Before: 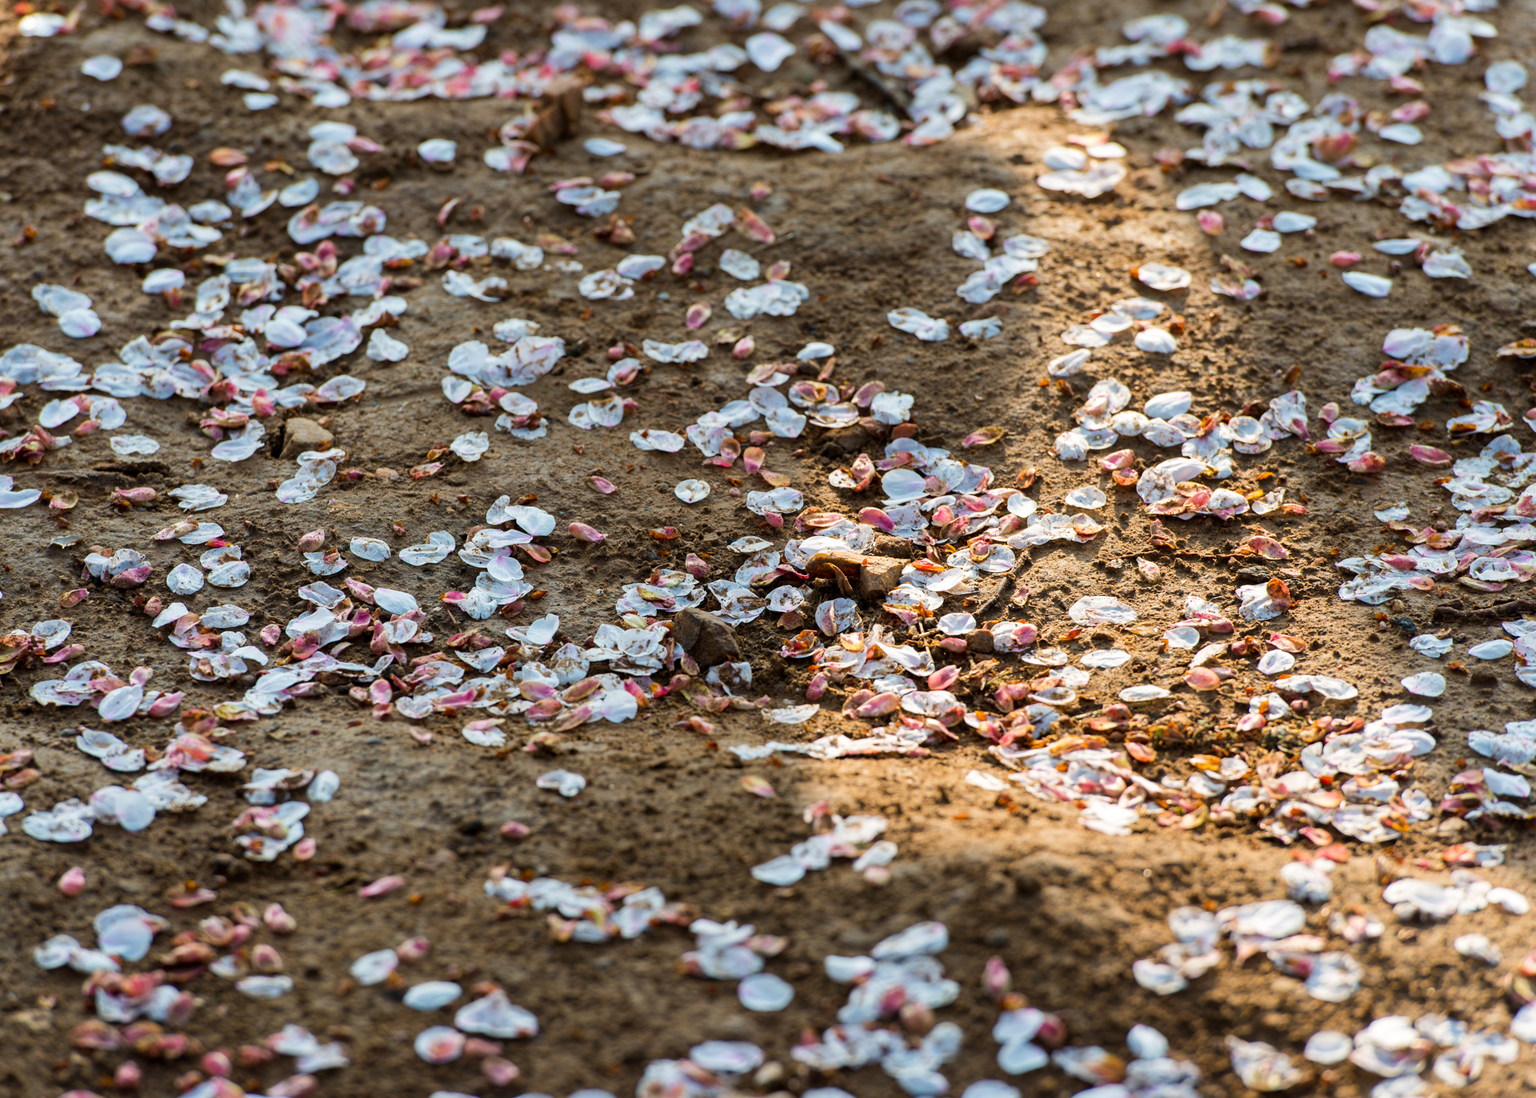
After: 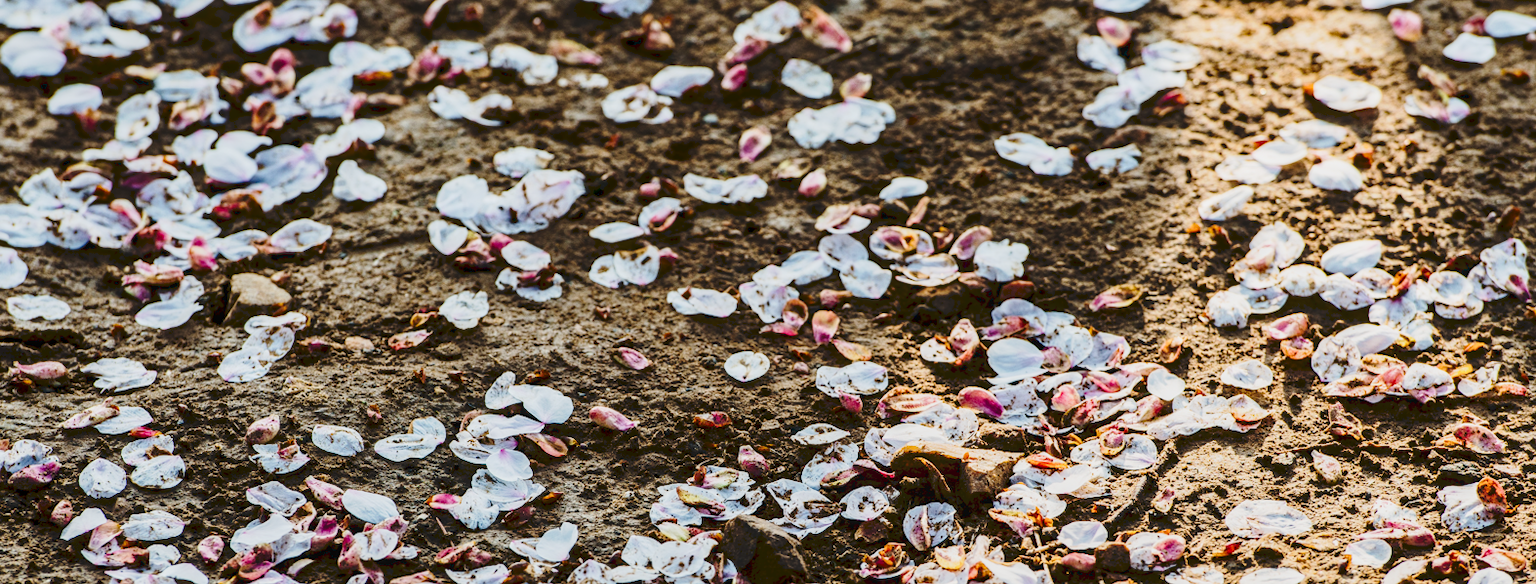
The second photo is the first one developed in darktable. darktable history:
crop: left 6.814%, top 18.47%, right 14.479%, bottom 39.602%
haze removal: compatibility mode true, adaptive false
contrast brightness saturation: contrast 0.298
shadows and highlights: soften with gaussian
tone curve: curves: ch0 [(0, 0) (0.003, 0.09) (0.011, 0.095) (0.025, 0.097) (0.044, 0.108) (0.069, 0.117) (0.1, 0.129) (0.136, 0.151) (0.177, 0.185) (0.224, 0.229) (0.277, 0.299) (0.335, 0.379) (0.399, 0.469) (0.468, 0.55) (0.543, 0.629) (0.623, 0.702) (0.709, 0.775) (0.801, 0.85) (0.898, 0.91) (1, 1)], preserve colors none
filmic rgb: black relative exposure -7.65 EV, white relative exposure 4.56 EV, hardness 3.61
local contrast: on, module defaults
